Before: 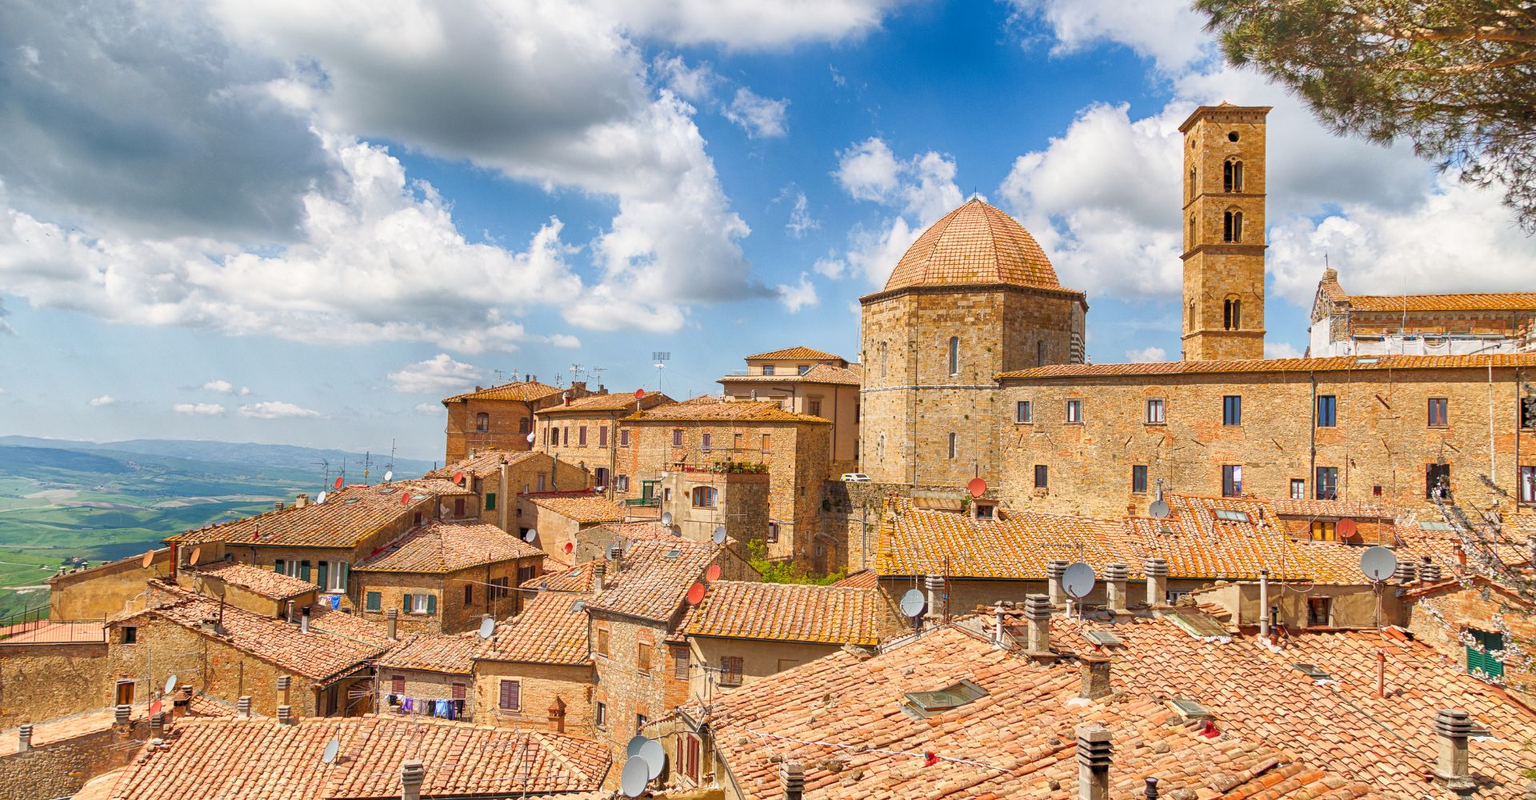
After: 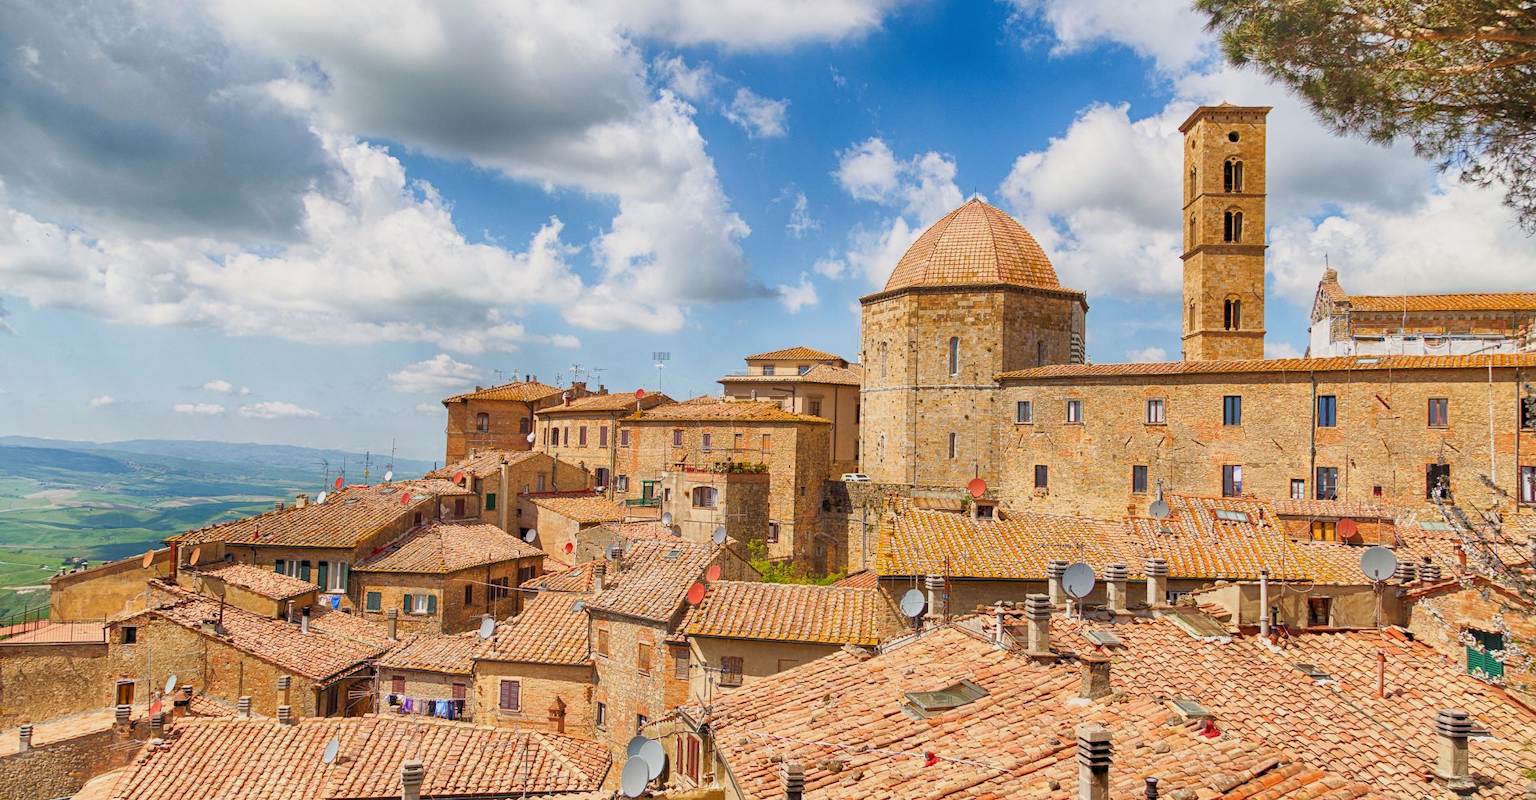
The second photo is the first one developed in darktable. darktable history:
color correction: highlights b* -0.011, saturation 0.994
filmic rgb: black relative exposure -11.3 EV, white relative exposure 3.26 EV, threshold 3.02 EV, hardness 6.84, color science v6 (2022), enable highlight reconstruction true
